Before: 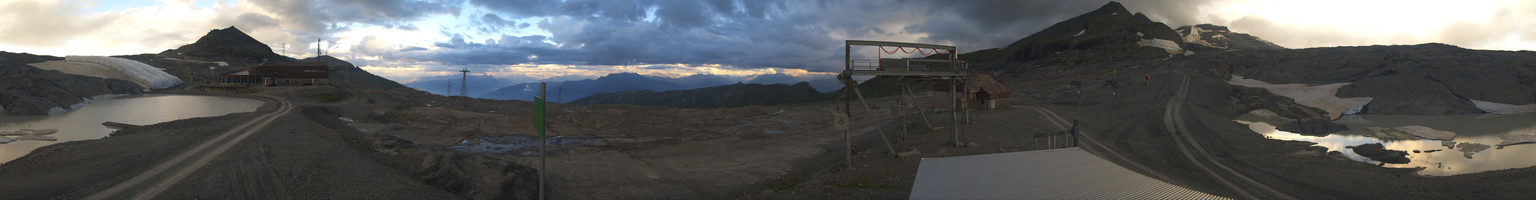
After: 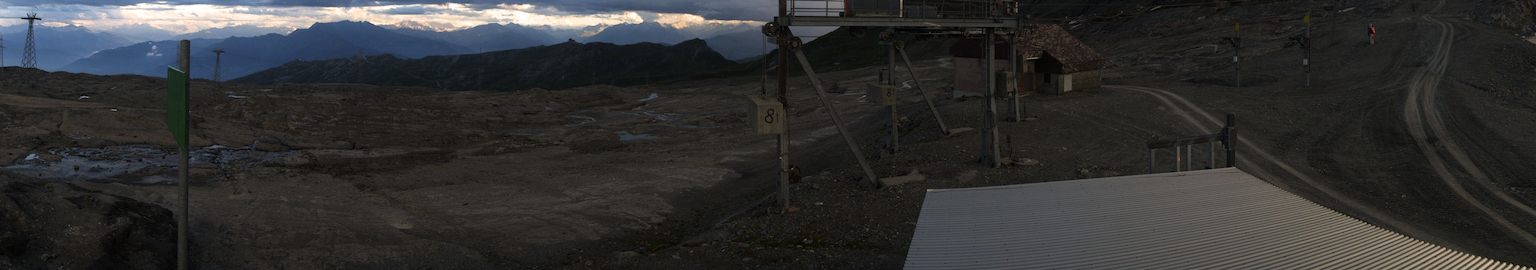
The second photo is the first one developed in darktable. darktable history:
crop and rotate: left 29.237%, top 31.152%, right 19.807%
filmic rgb: white relative exposure 2.2 EV, hardness 6.97
